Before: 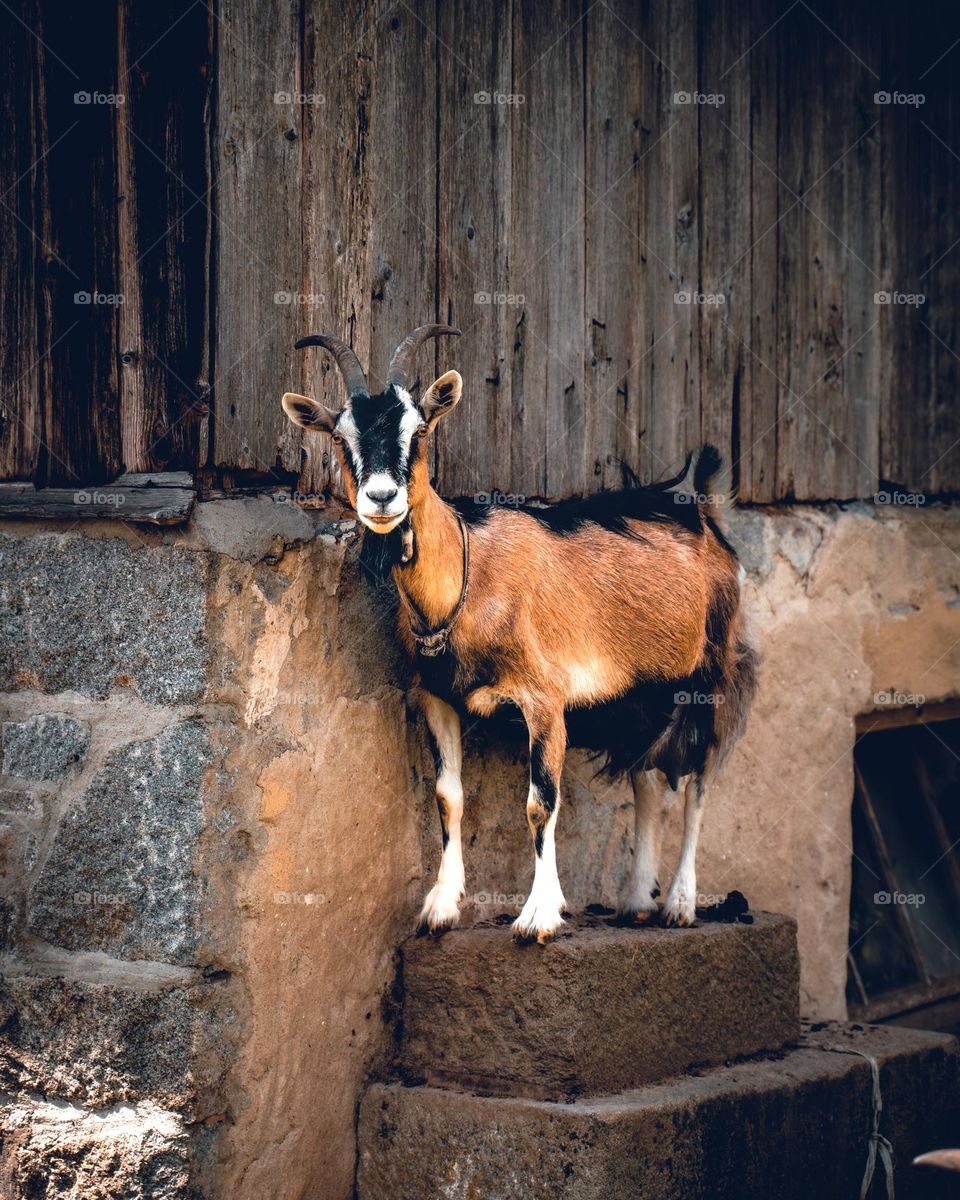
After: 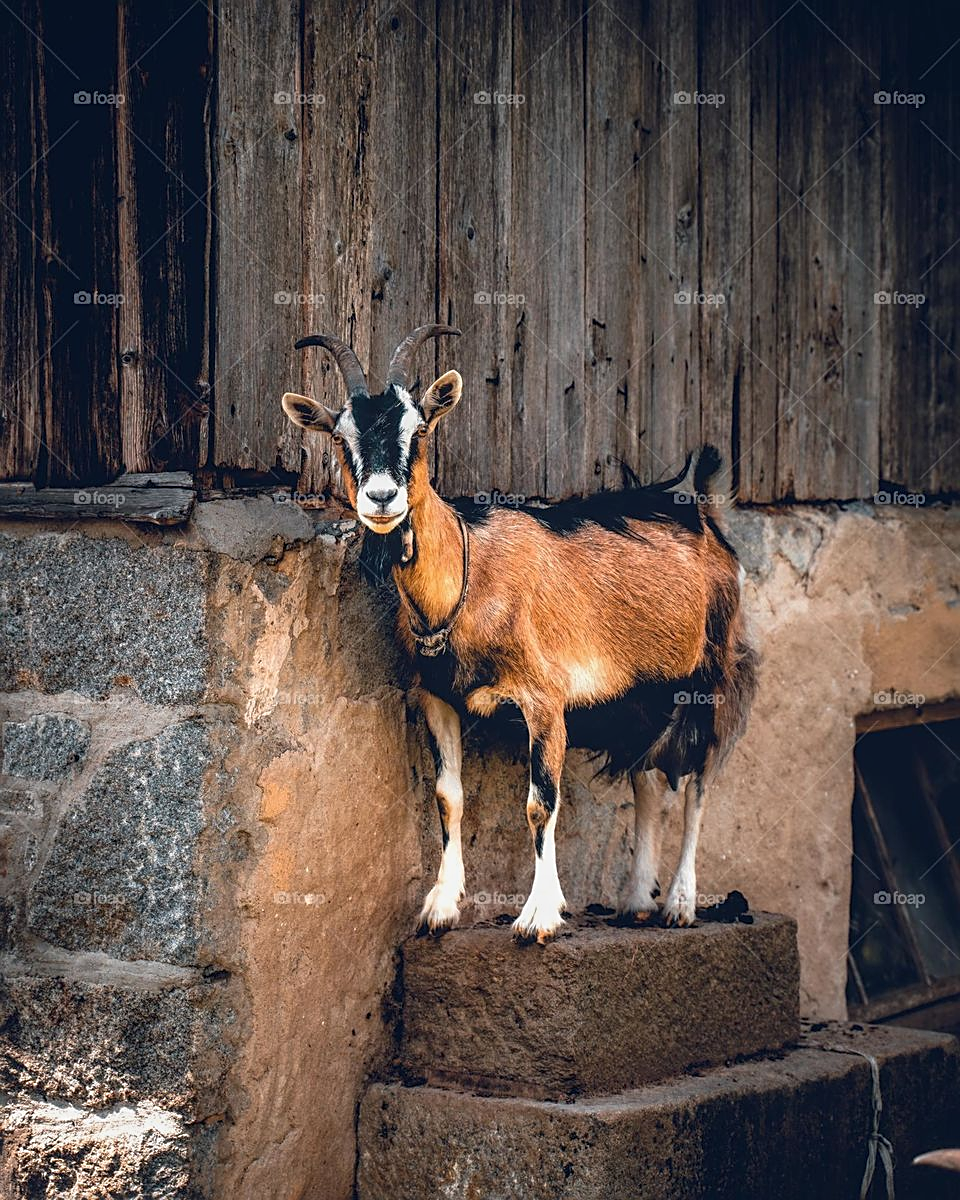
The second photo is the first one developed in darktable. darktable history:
sharpen: on, module defaults
tone equalizer: on, module defaults
local contrast: detail 110%
